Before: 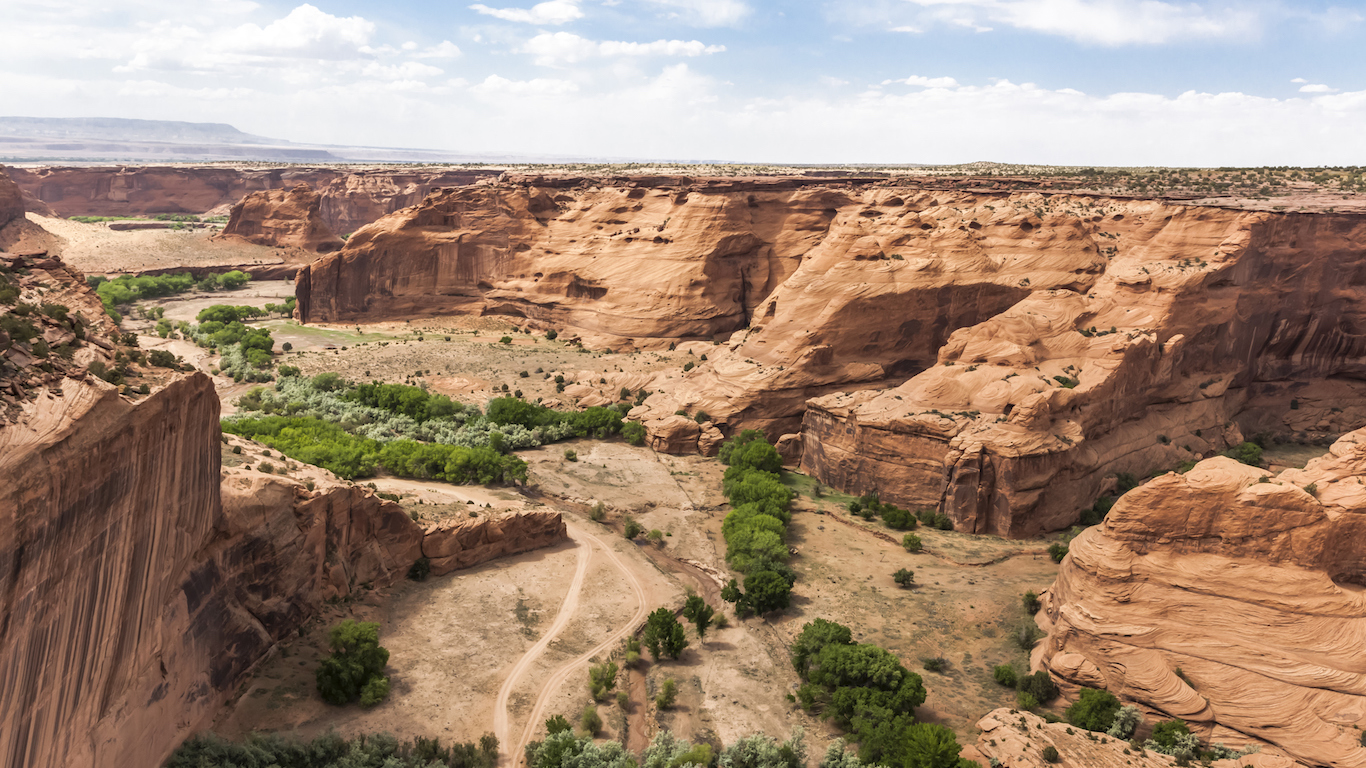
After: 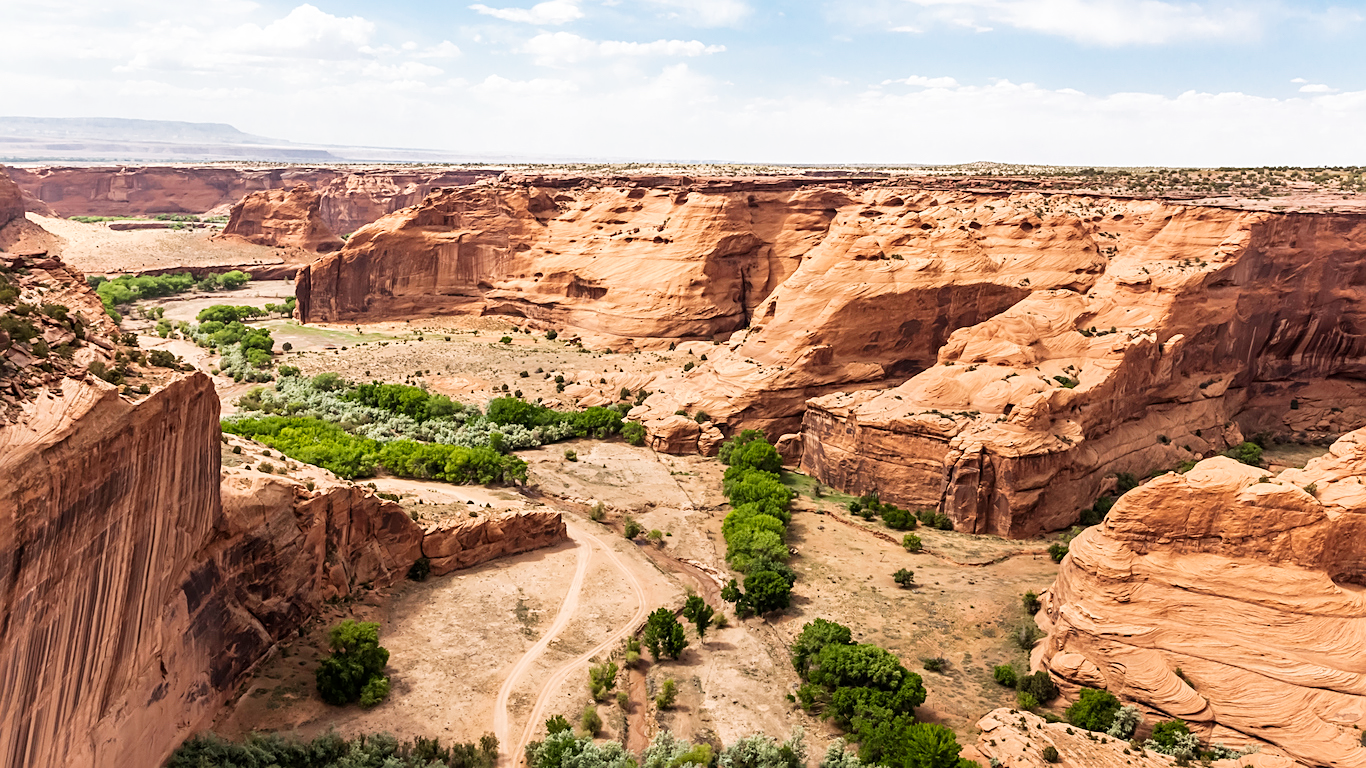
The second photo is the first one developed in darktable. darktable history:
sharpen: on, module defaults
tone curve: curves: ch0 [(0, 0) (0.004, 0.001) (0.133, 0.112) (0.325, 0.362) (0.832, 0.893) (1, 1)], preserve colors none
